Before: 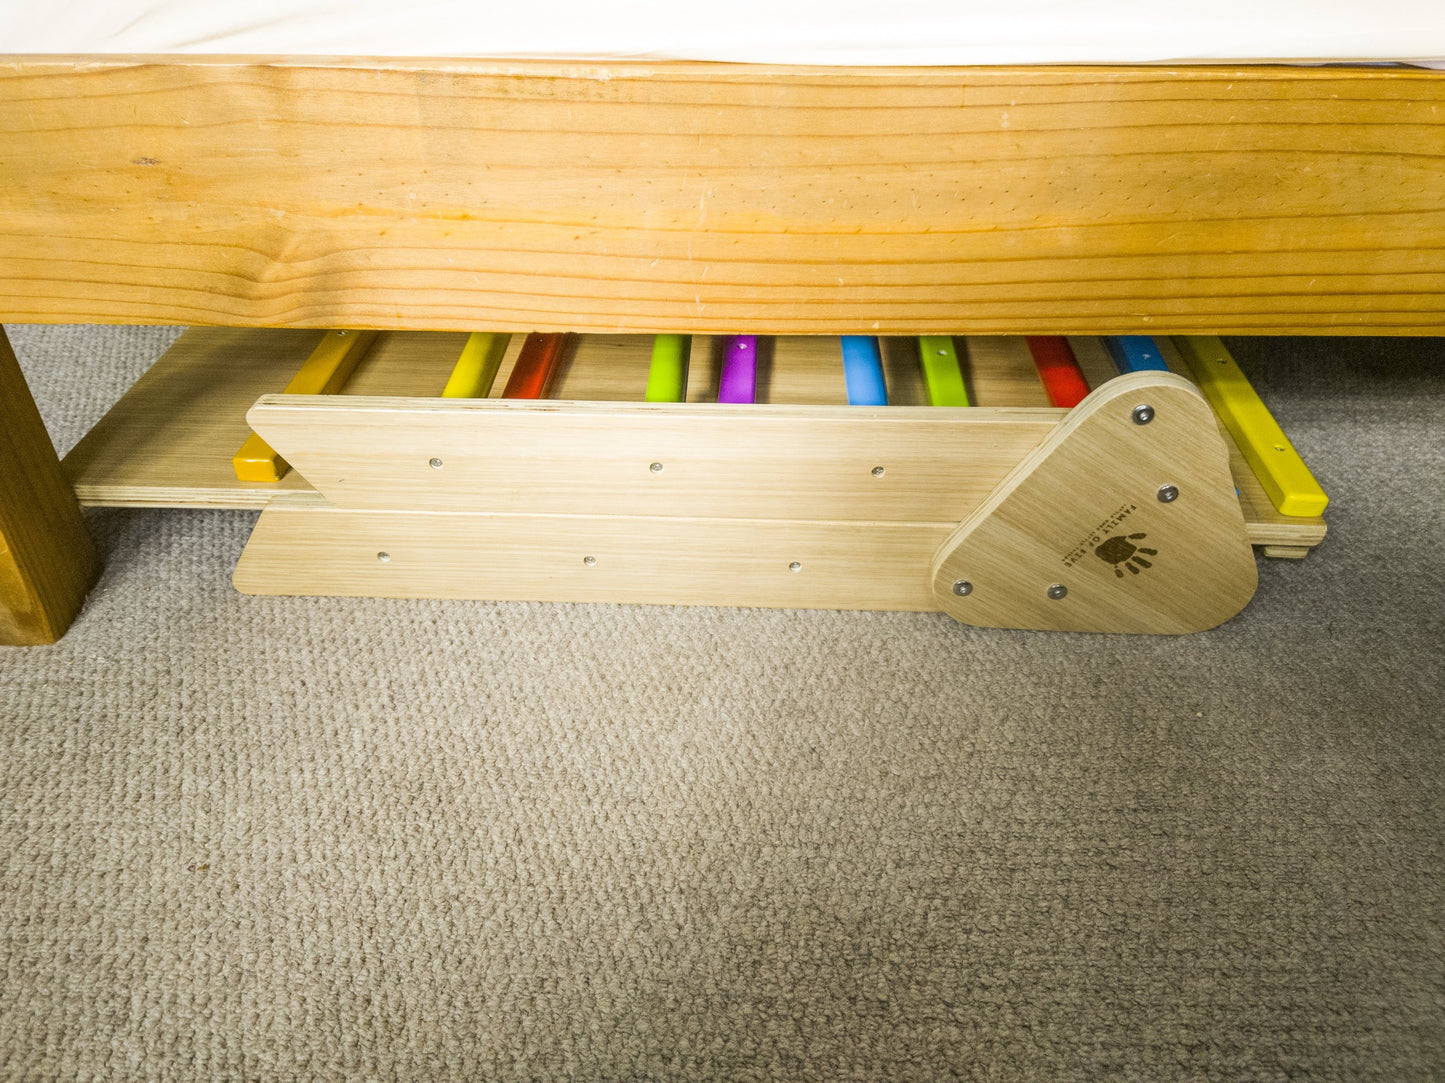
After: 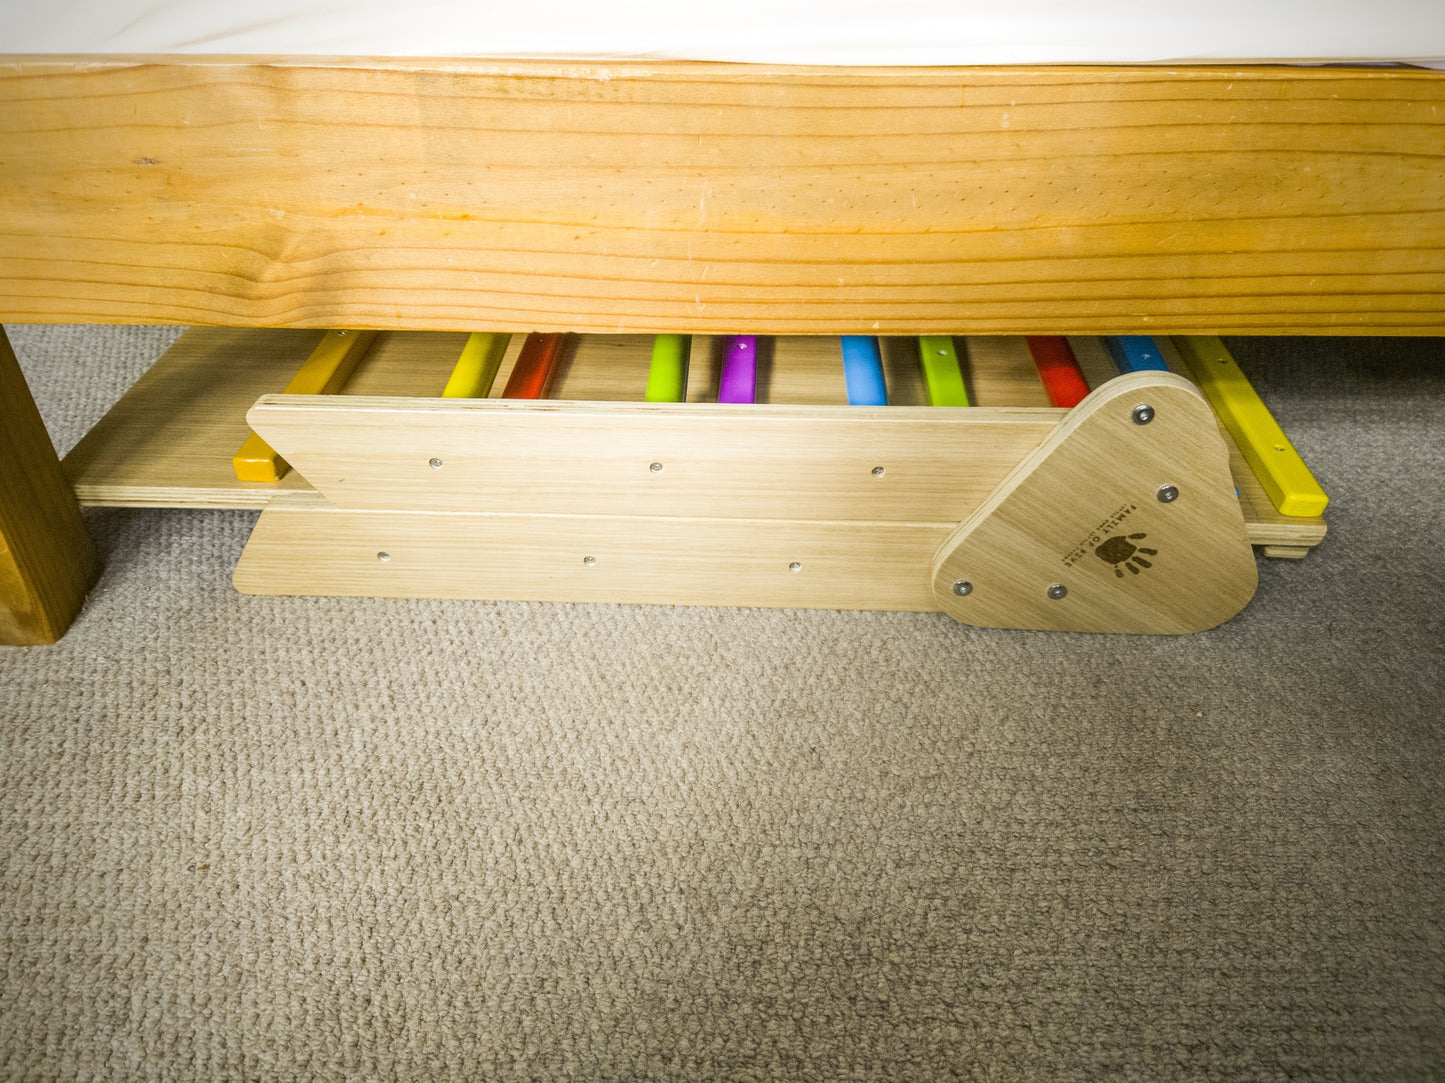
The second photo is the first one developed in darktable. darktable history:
vignetting: fall-off radius 60.98%, brightness -0.593, saturation 0, unbound false
